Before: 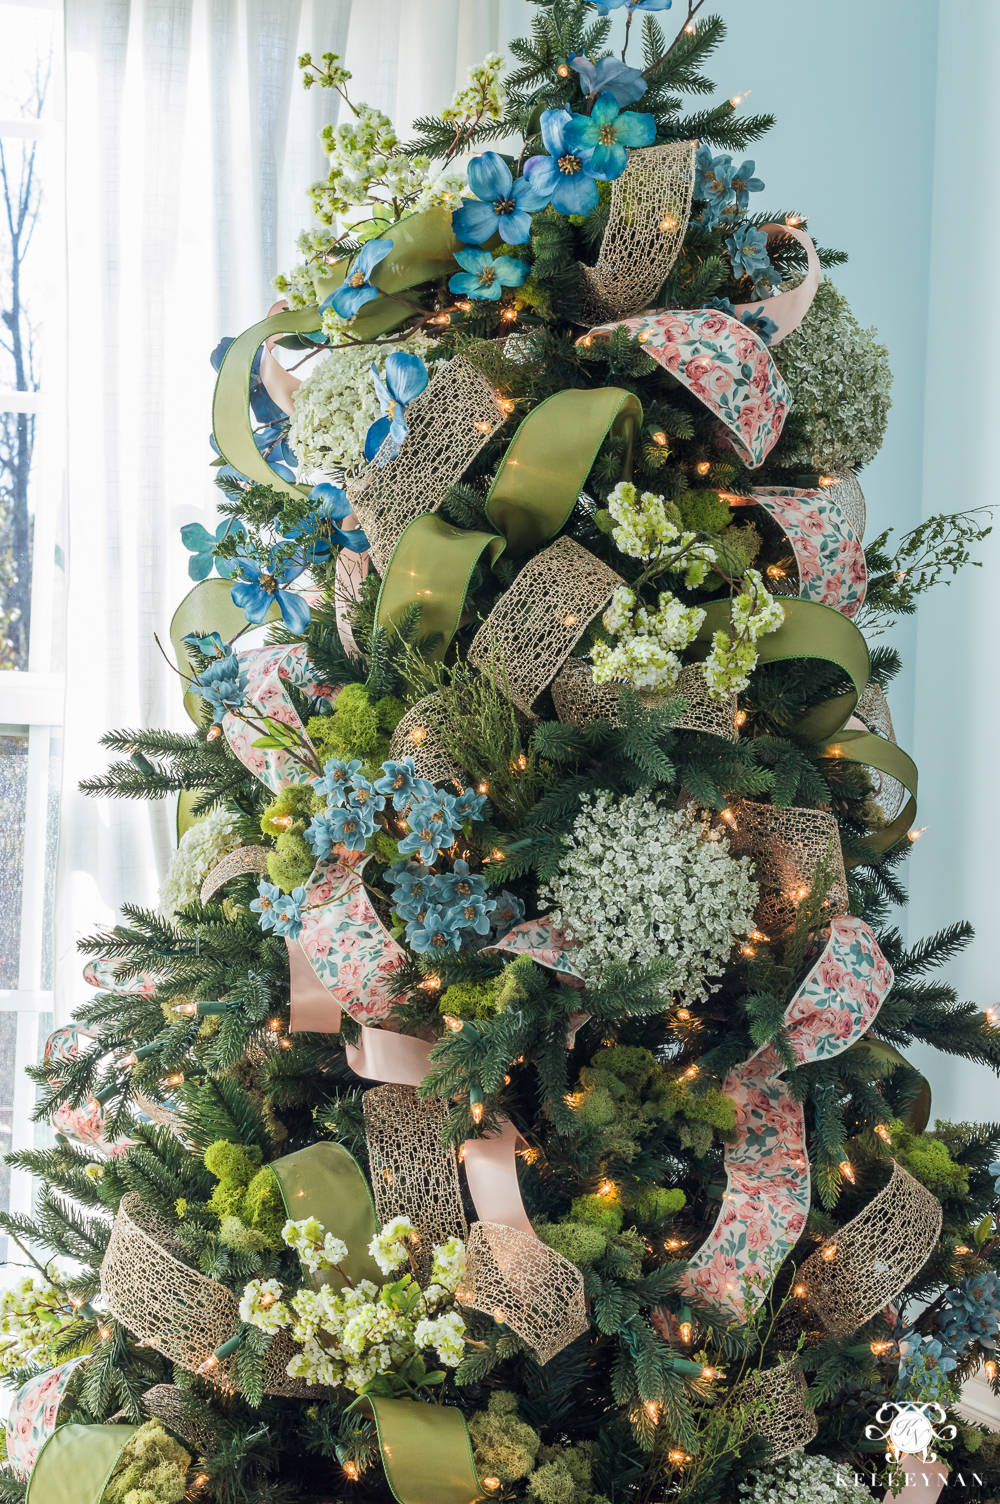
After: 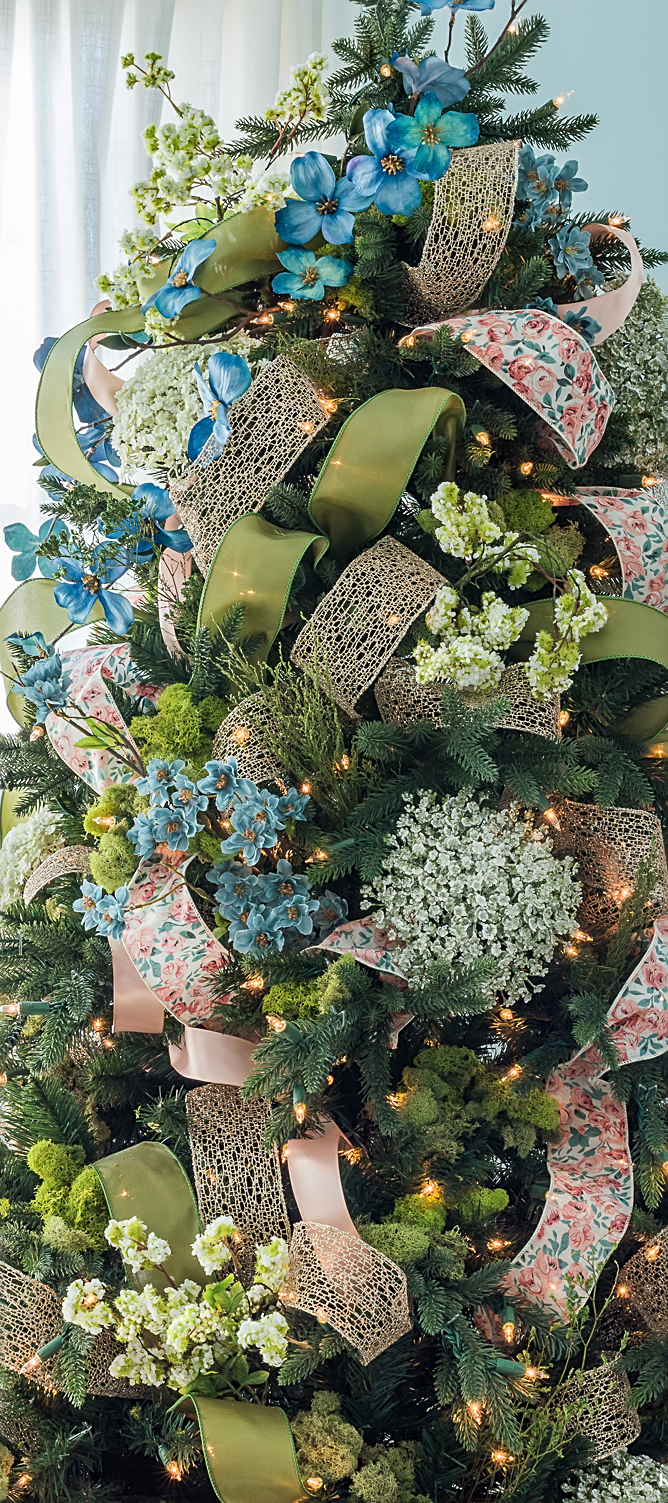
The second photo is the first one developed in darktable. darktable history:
crop and rotate: left 17.732%, right 15.423%
sharpen: on, module defaults
